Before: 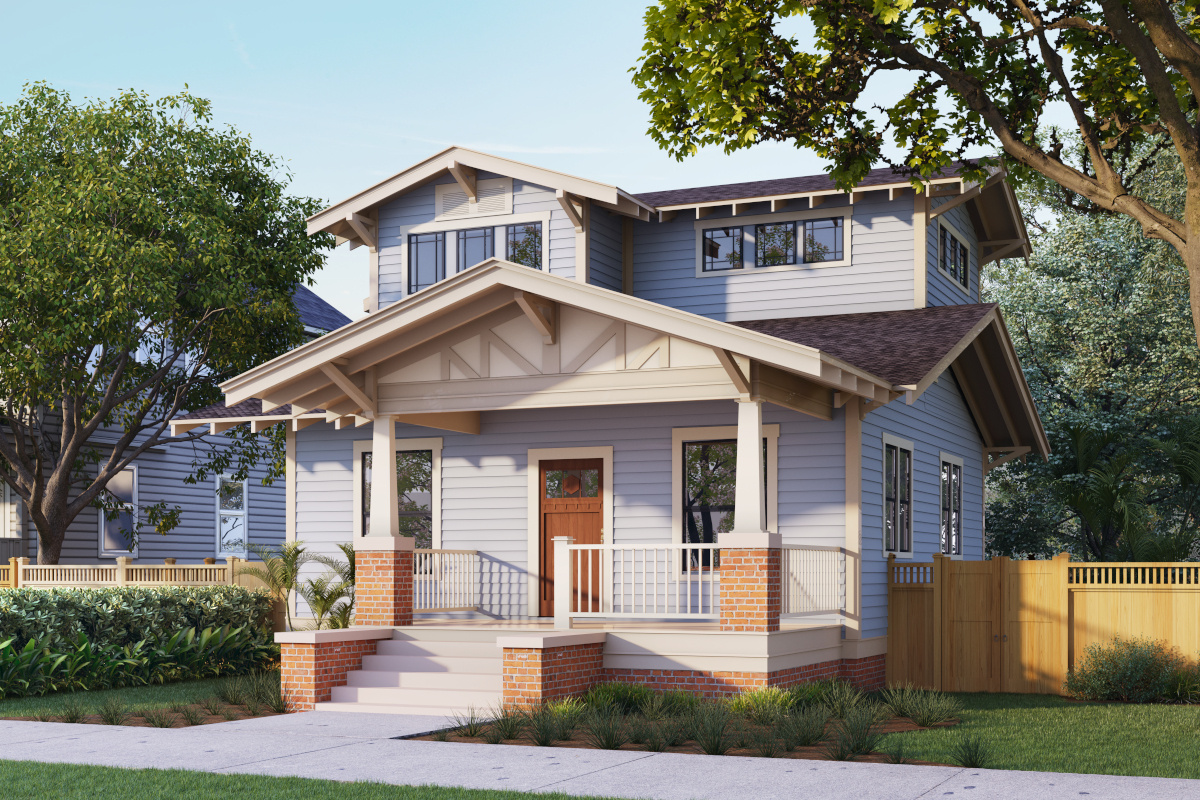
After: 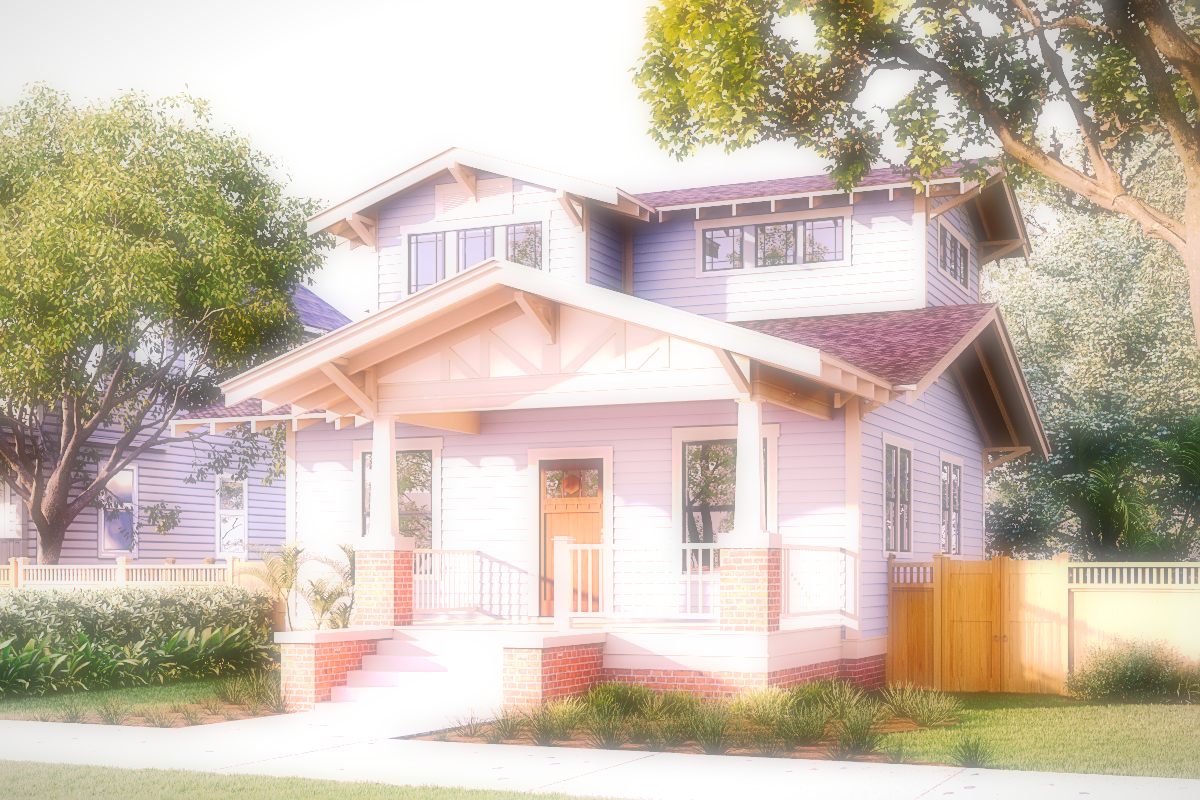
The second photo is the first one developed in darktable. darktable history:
color correction: highlights a* 12.23, highlights b* 5.41
vignetting: fall-off start 100%, brightness -0.282, width/height ratio 1.31
sharpen: on, module defaults
exposure: black level correction 0, exposure 1.3 EV, compensate exposure bias true, compensate highlight preservation false
tone equalizer: on, module defaults
soften: on, module defaults
tone curve: curves: ch0 [(0, 0) (0.003, 0.001) (0.011, 0.005) (0.025, 0.009) (0.044, 0.014) (0.069, 0.019) (0.1, 0.028) (0.136, 0.039) (0.177, 0.073) (0.224, 0.134) (0.277, 0.218) (0.335, 0.343) (0.399, 0.488) (0.468, 0.608) (0.543, 0.699) (0.623, 0.773) (0.709, 0.819) (0.801, 0.852) (0.898, 0.874) (1, 1)], preserve colors none
velvia: on, module defaults
